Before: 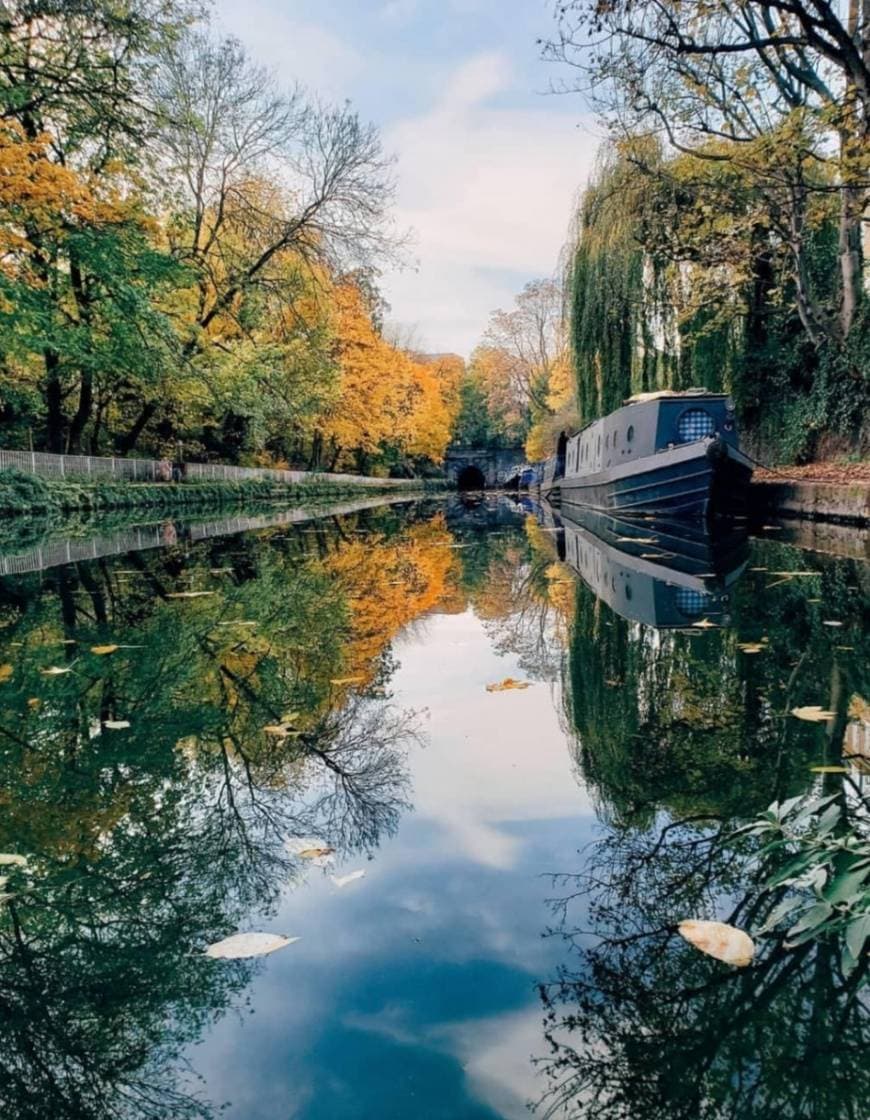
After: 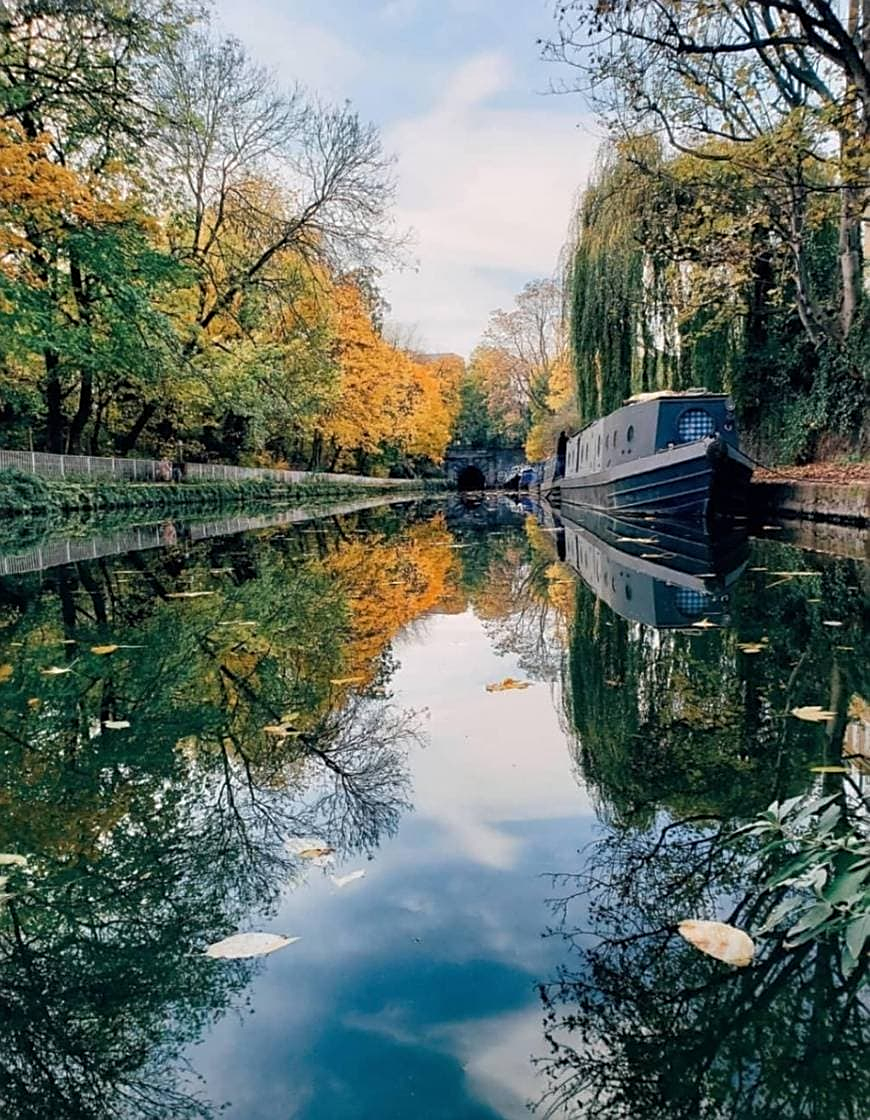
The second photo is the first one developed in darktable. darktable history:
color correction: highlights b* 0.02
sharpen: on, module defaults
